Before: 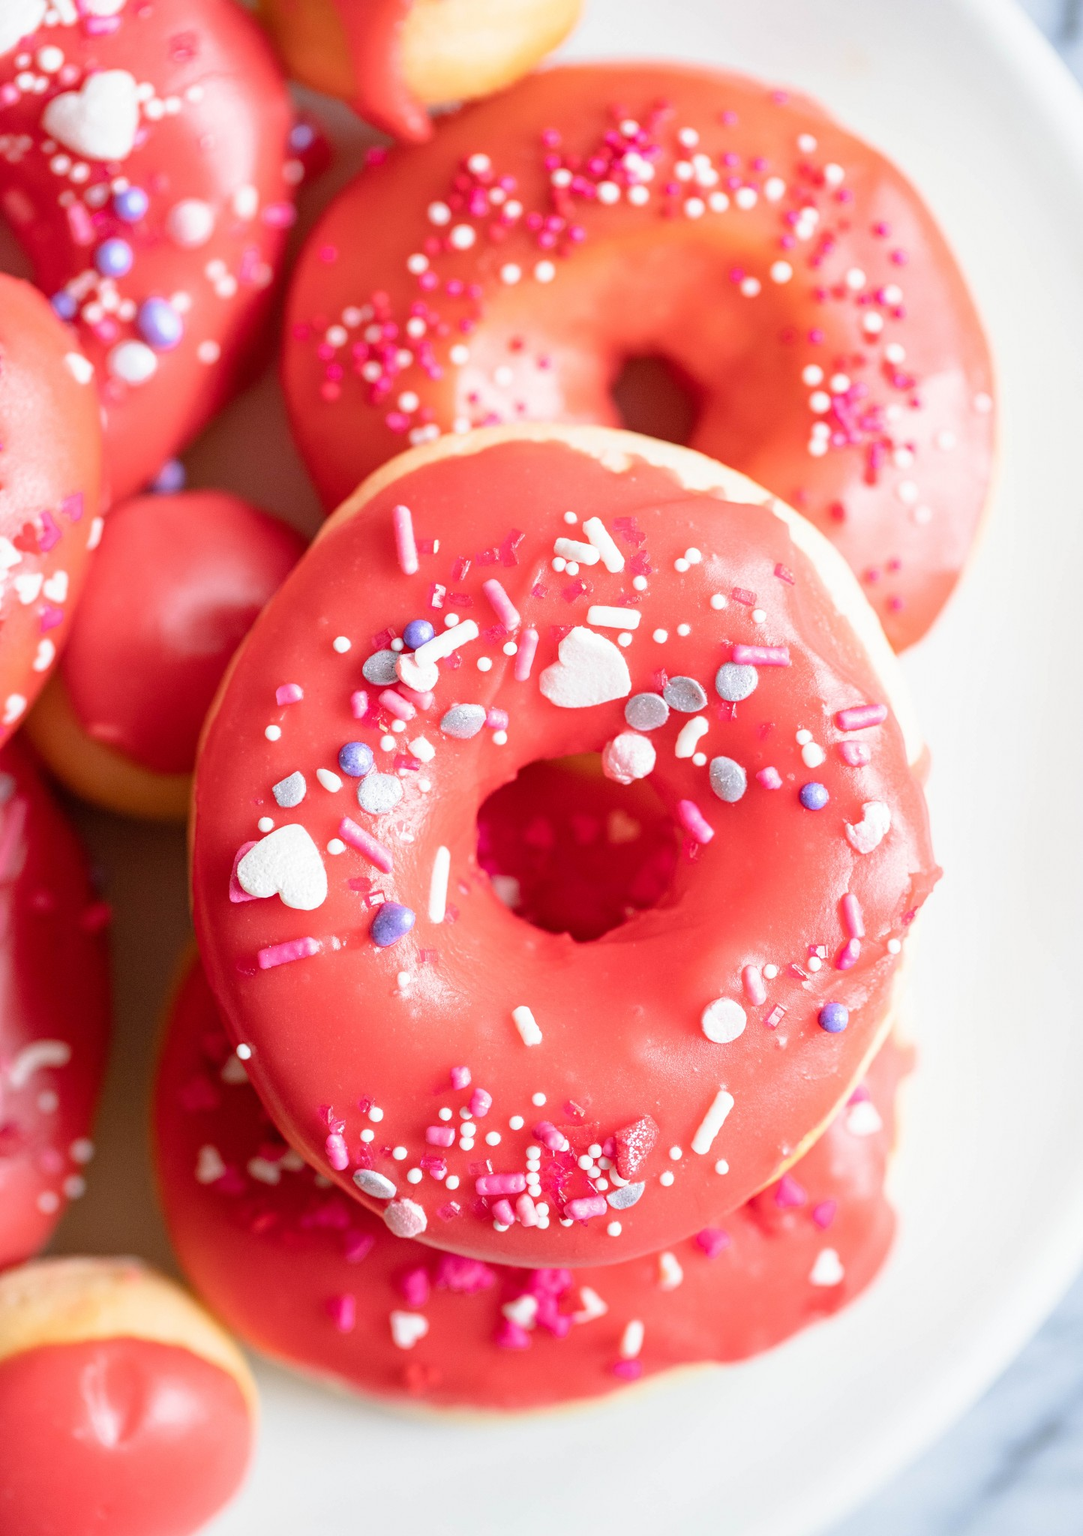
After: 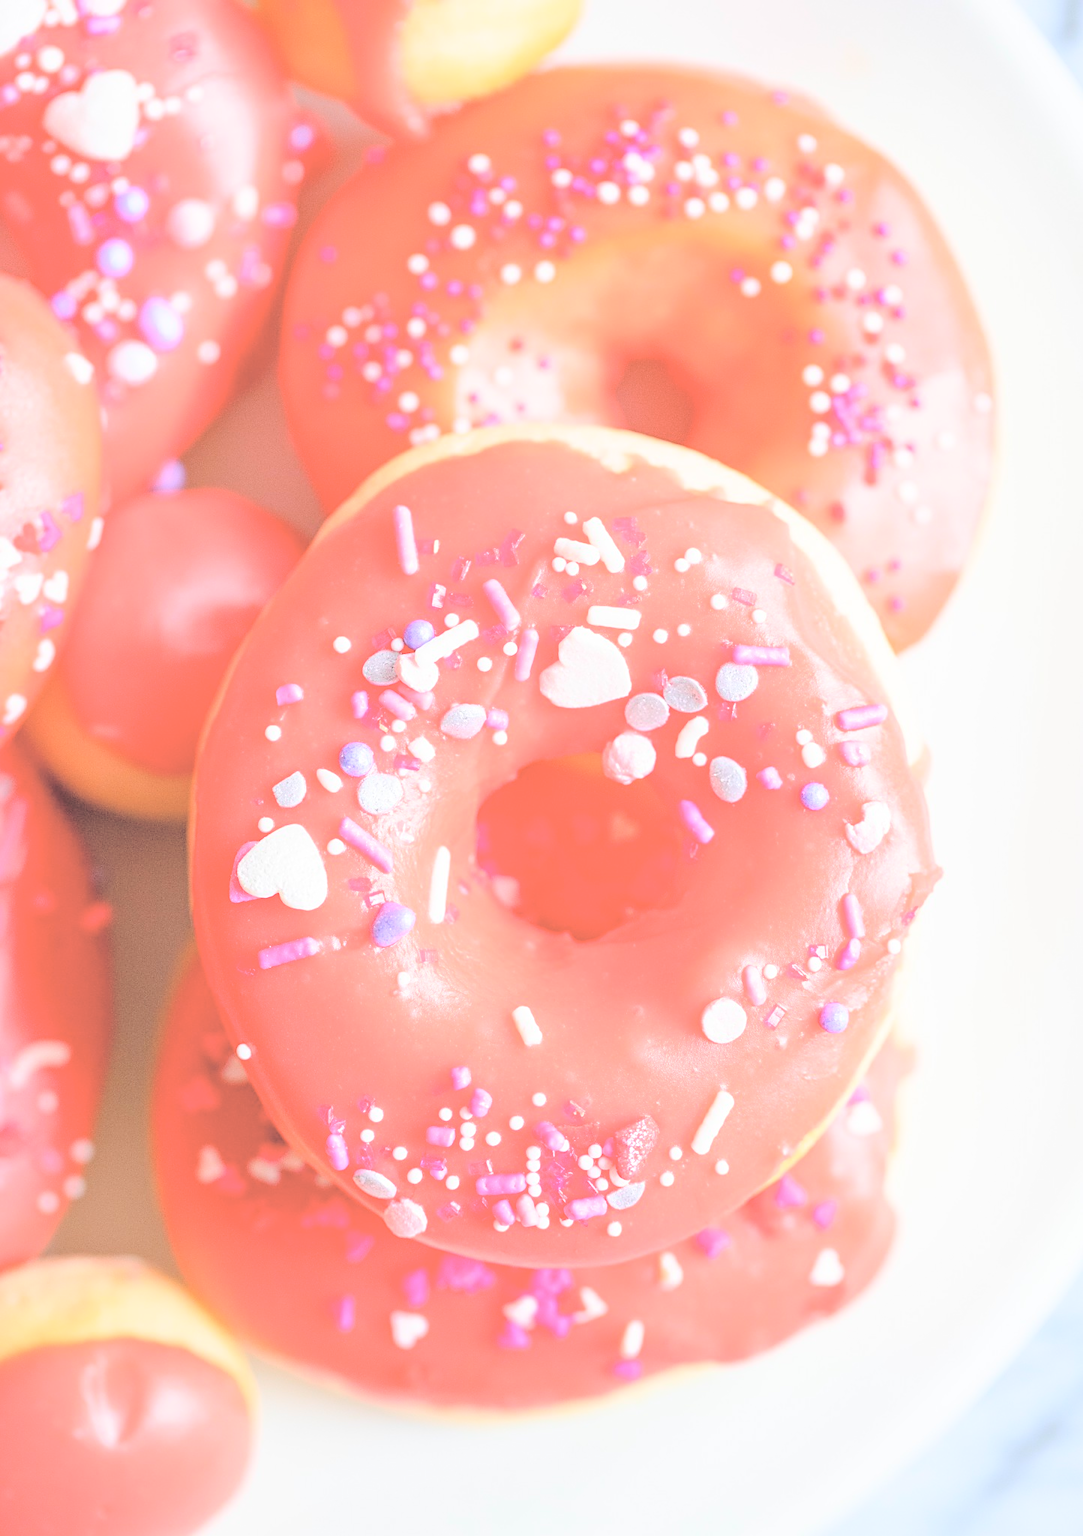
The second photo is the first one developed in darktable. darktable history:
sharpen: on, module defaults
contrast brightness saturation: brightness 0.982
